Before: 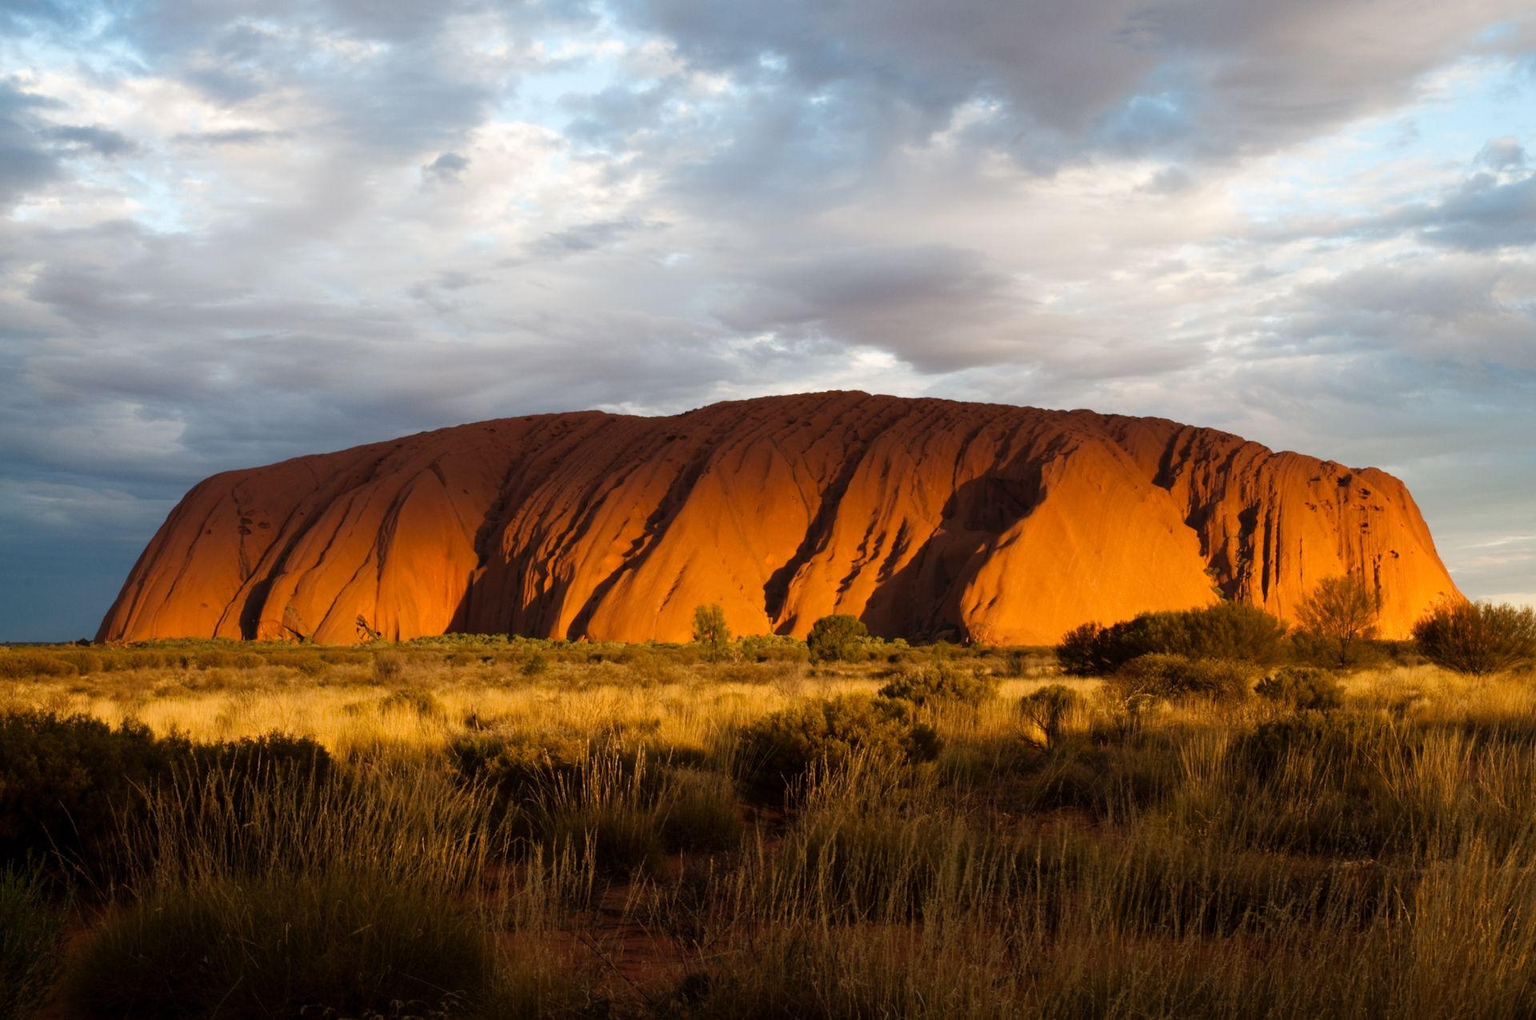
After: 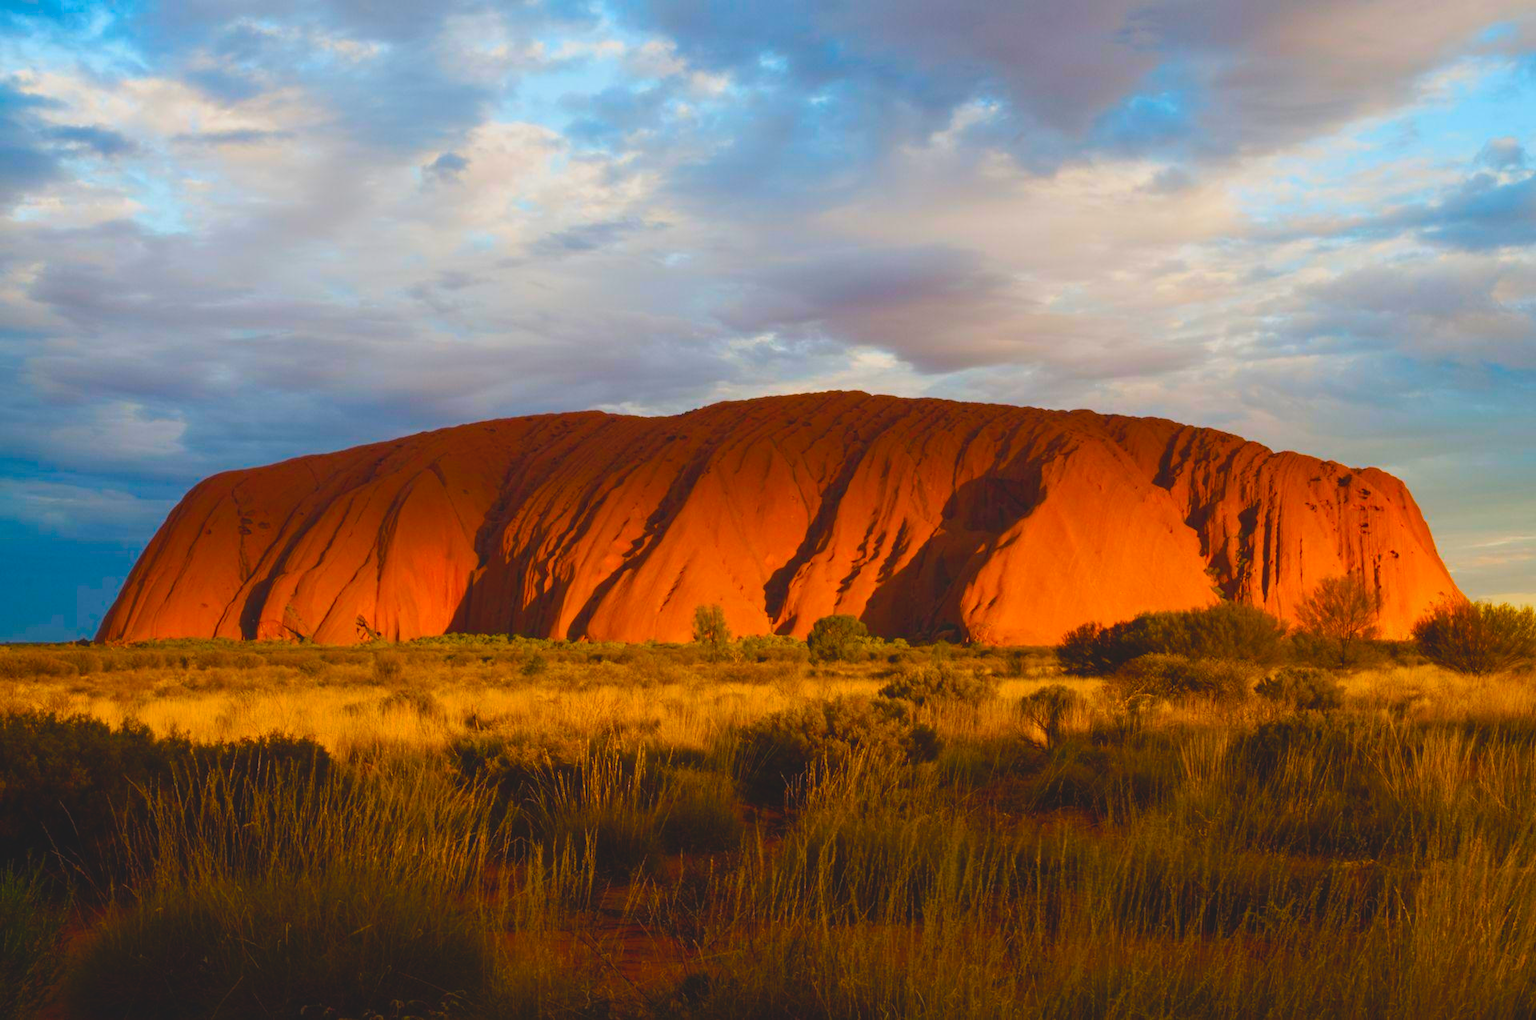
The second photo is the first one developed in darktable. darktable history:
color balance rgb: shadows lift › hue 86.15°, linear chroma grading › shadows 10.549%, linear chroma grading › highlights 10.616%, linear chroma grading › global chroma 14.758%, linear chroma grading › mid-tones 14.806%, perceptual saturation grading › global saturation 14.625%, global vibrance 42.417%
local contrast: detail 110%
contrast brightness saturation: contrast -0.21, saturation 0.188
